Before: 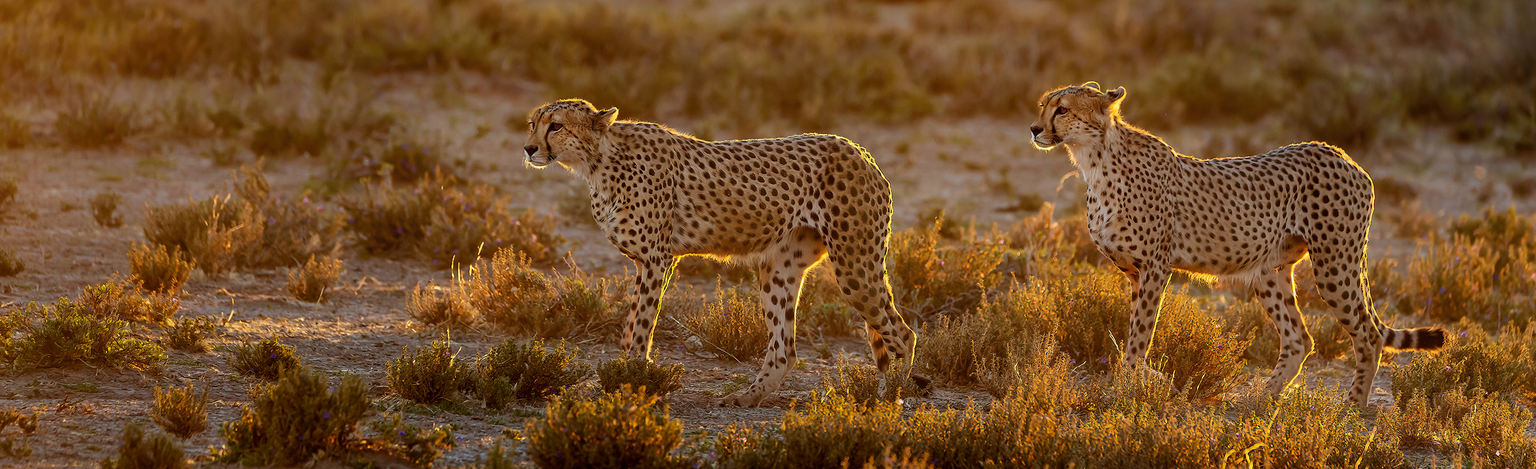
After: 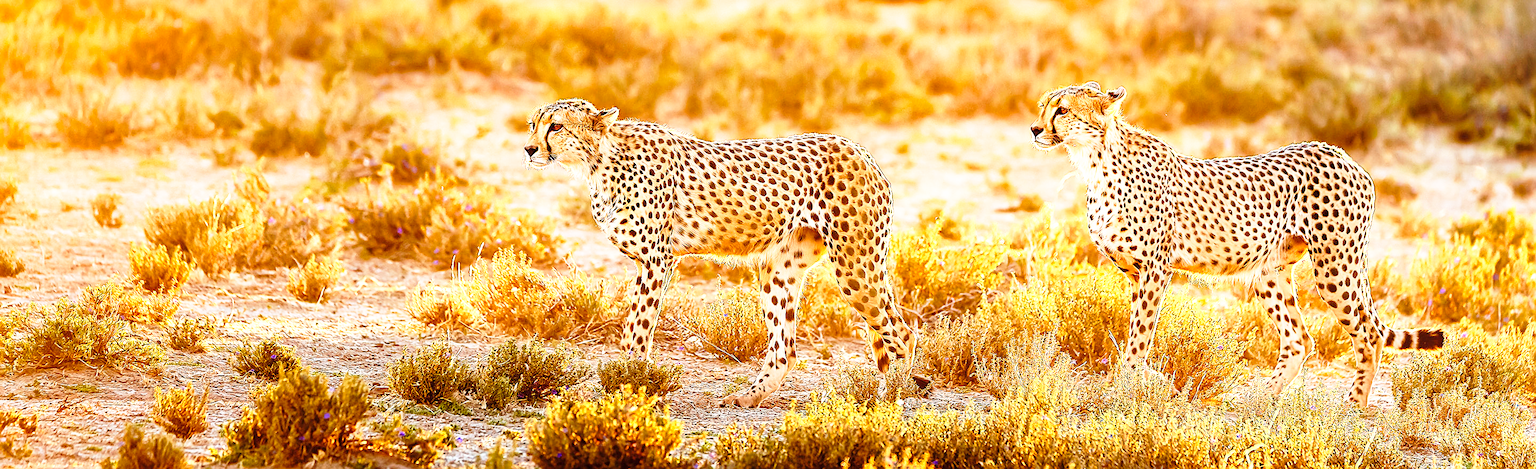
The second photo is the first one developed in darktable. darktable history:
sharpen: on, module defaults
exposure: black level correction 0, exposure 1.3 EV, compensate exposure bias true, compensate highlight preservation false
base curve: curves: ch0 [(0, 0) (0.026, 0.03) (0.109, 0.232) (0.351, 0.748) (0.669, 0.968) (1, 1)], preserve colors none
